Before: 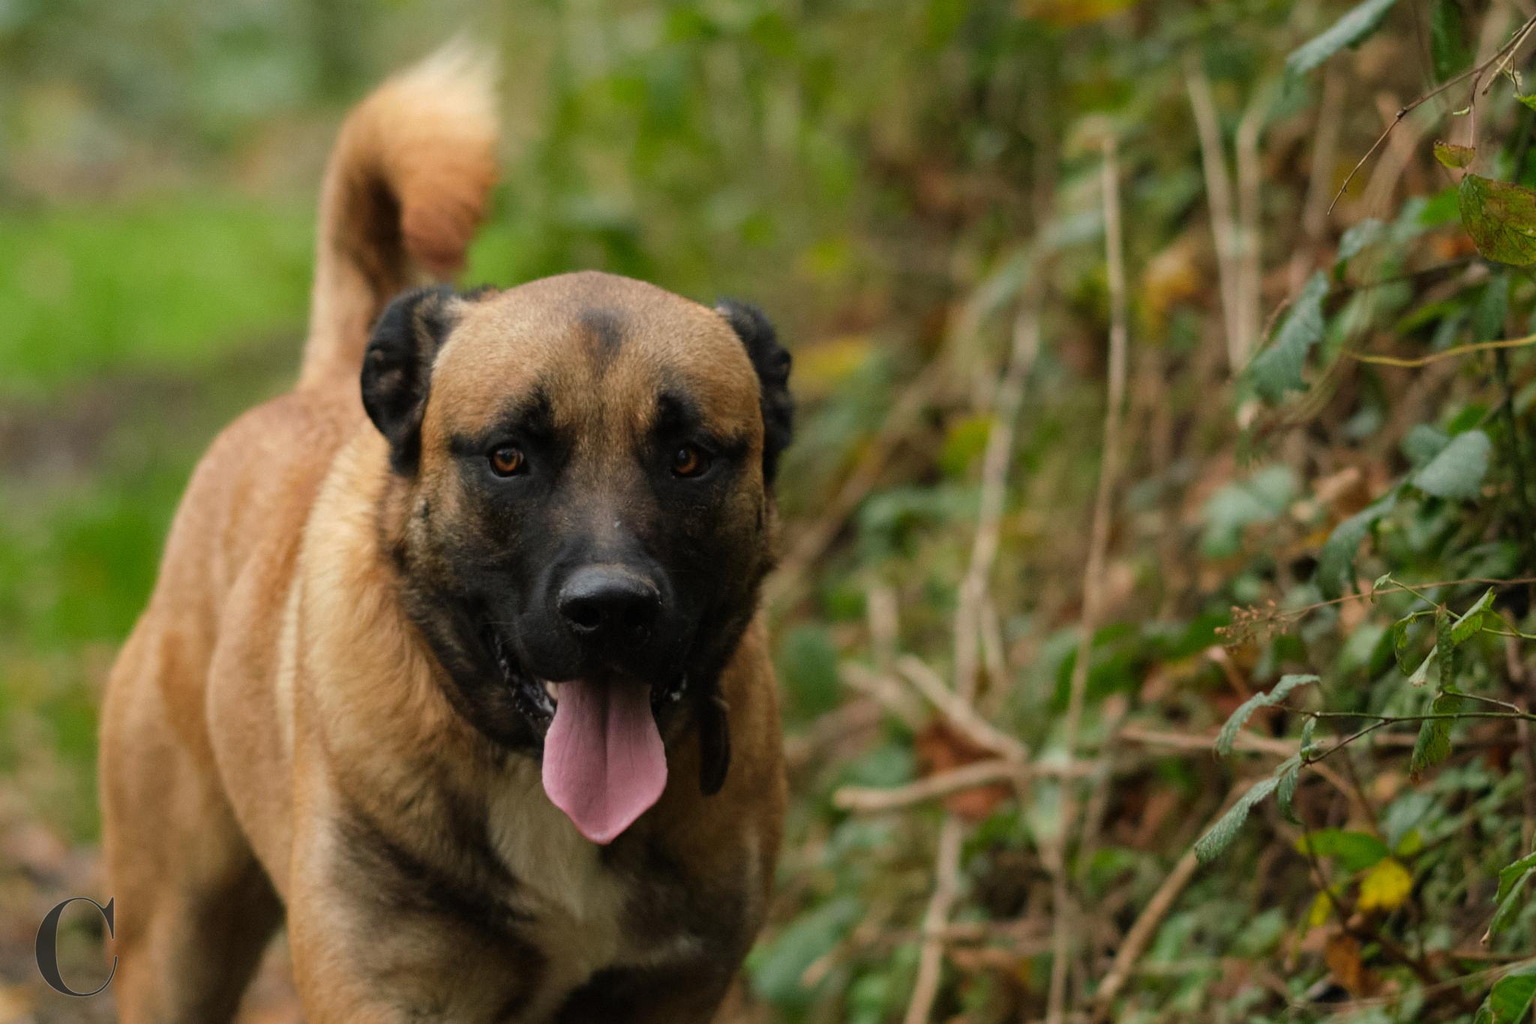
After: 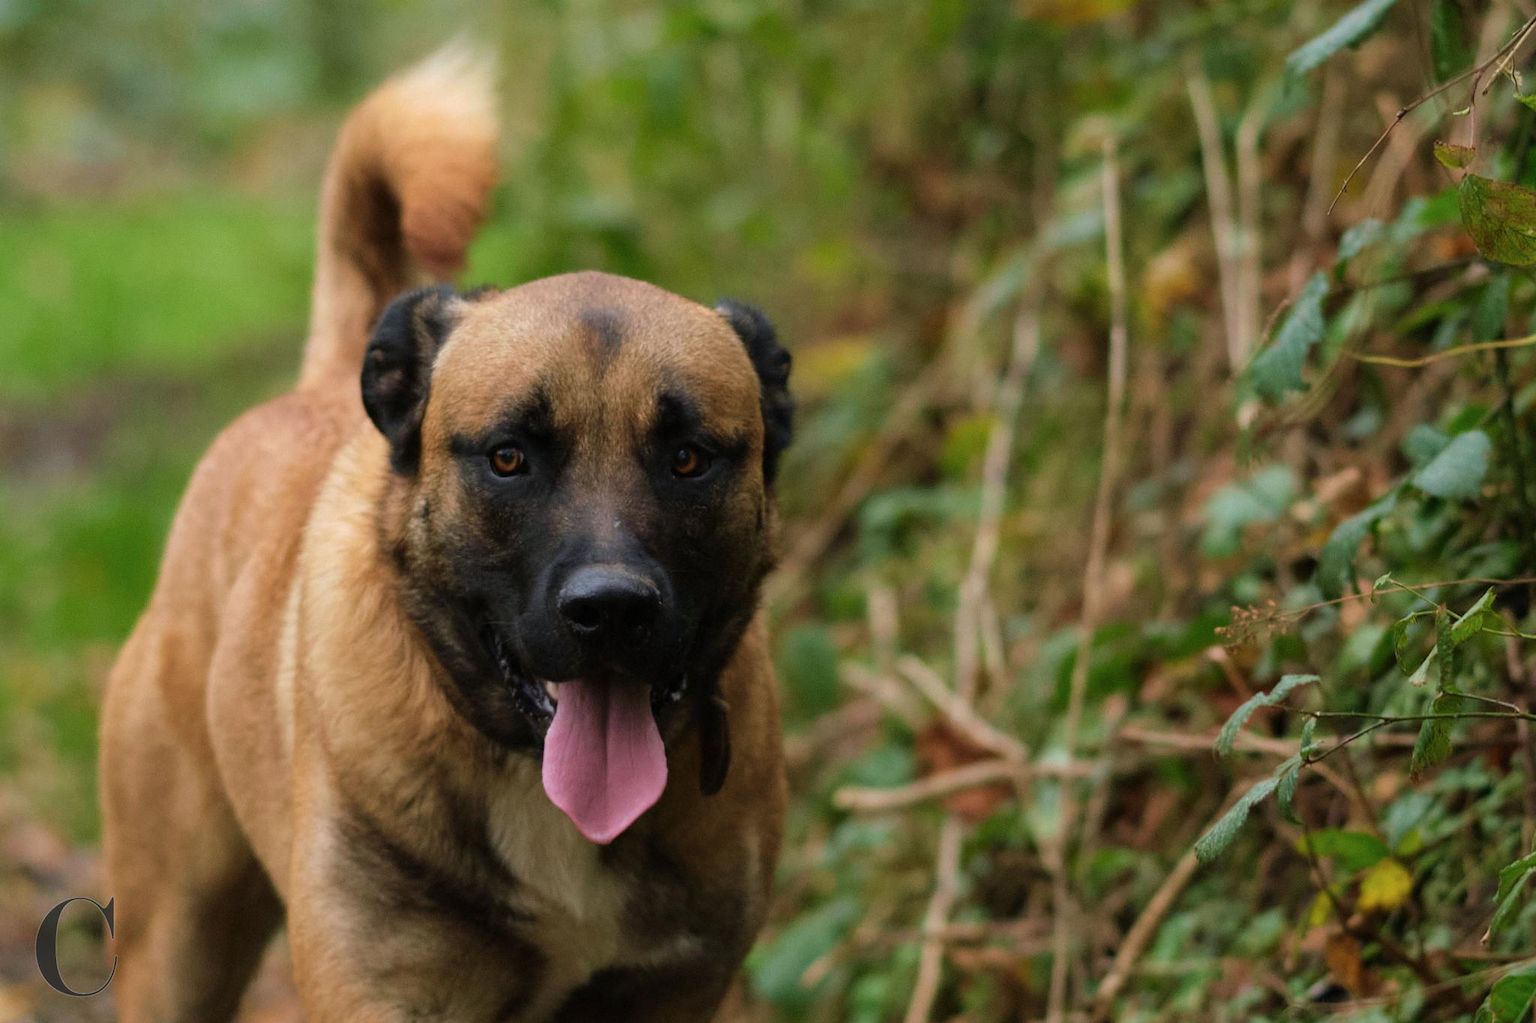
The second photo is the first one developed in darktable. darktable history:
velvia: on, module defaults
color calibration: illuminant as shot in camera, x 0.358, y 0.373, temperature 4628.91 K
